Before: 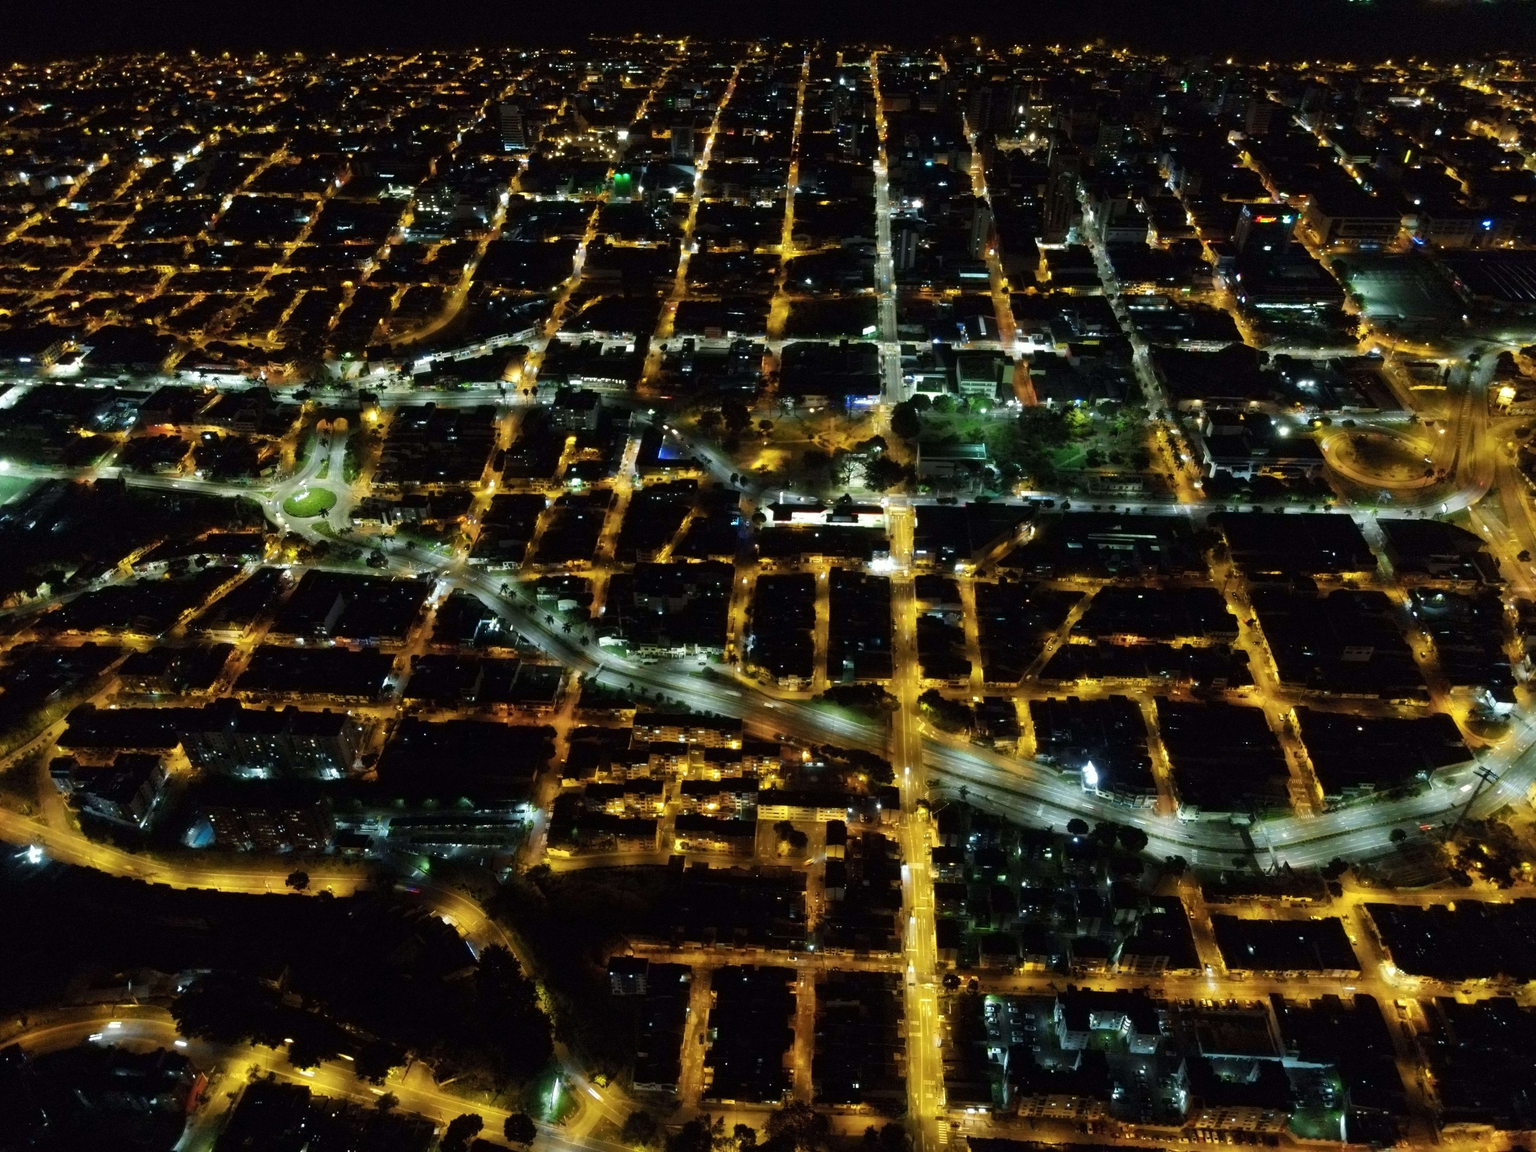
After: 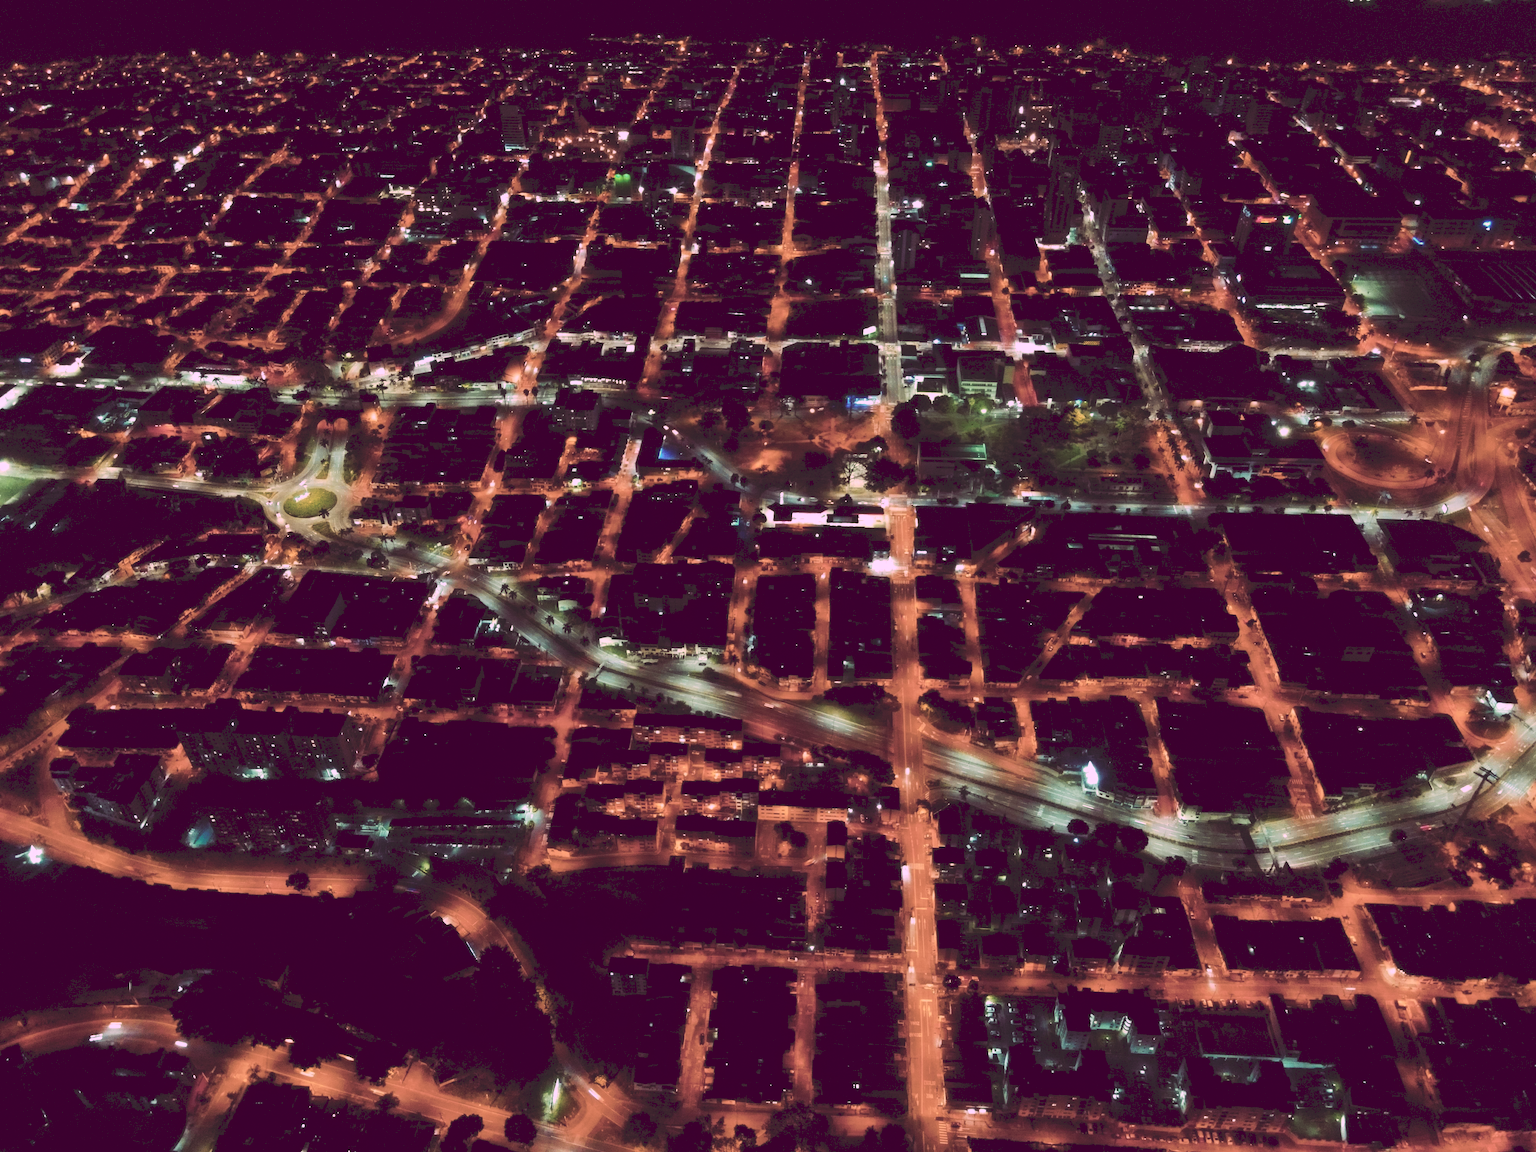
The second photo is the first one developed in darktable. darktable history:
tone curve: curves: ch0 [(0, 0) (0.003, 0.156) (0.011, 0.156) (0.025, 0.157) (0.044, 0.164) (0.069, 0.172) (0.1, 0.181) (0.136, 0.191) (0.177, 0.214) (0.224, 0.245) (0.277, 0.285) (0.335, 0.333) (0.399, 0.387) (0.468, 0.471) (0.543, 0.556) (0.623, 0.648) (0.709, 0.734) (0.801, 0.809) (0.898, 0.891) (1, 1)], preserve colors none
color look up table: target L [78.27, 96.46, 79.47, 81.44, 79.57, 86.32, 80.5, 76.46, 68.8, 54.39, 60.32, 55.99, 31.93, 4.594, 202.08, 70.27, 75, 81.36, 67.96, 67.54, 64.32, 59.91, 55.96, 60.66, 52.02, 45.94, 33.17, 30.15, 76.87, 62.56, 52.28, 79.66, 57.17, 50.13, 45.9, 54.23, 39.5, 30.98, 47.41, 25.35, 10.91, 94.8, 80.16, 79.79, 80.2, 72.42, 65.77, 50.96, 38.51], target a [29.79, 1.078, -58.3, 13.4, -53.04, 9.207, -18.87, 10.26, -17.65, 19.78, -35.75, 9.512, -0.159, 30.99, 0, 40.55, 42.14, 54.05, 47.78, 53.39, 73.97, 32.58, 34.91, 54.11, 49.73, 37.61, 30.39, 41.55, 9.078, 25.38, 43.45, -33.26, 19.19, 57.11, 33.91, -5.192, 23.06, 16.39, 20.47, 36.77, 31.46, 21.41, -53.34, -28.39, -45.26, -8.697, -39.79, -13.44, -17.56], target b [24.52, 68.28, 40.32, 55.01, 50.72, 17.04, 28.85, 37.22, 46.28, 30.78, 28.58, 6.533, 24.13, -4.714, -0.001, 33.8, 2.997, -33.48, 26.6, 3.898, -45.6, 2.827, 24.83, 10.18, -0.849, 12.1, 18.61, -0.979, -40.54, -59.39, -73.25, -36.21, -66.92, -48.94, -59.65, -36.89, -30.99, -7.192, -58.01, -43.56, -26.66, -11.75, 28.7, 10.44, -6.985, -7.935, 16.92, -14.5, 0.9], num patches 49
